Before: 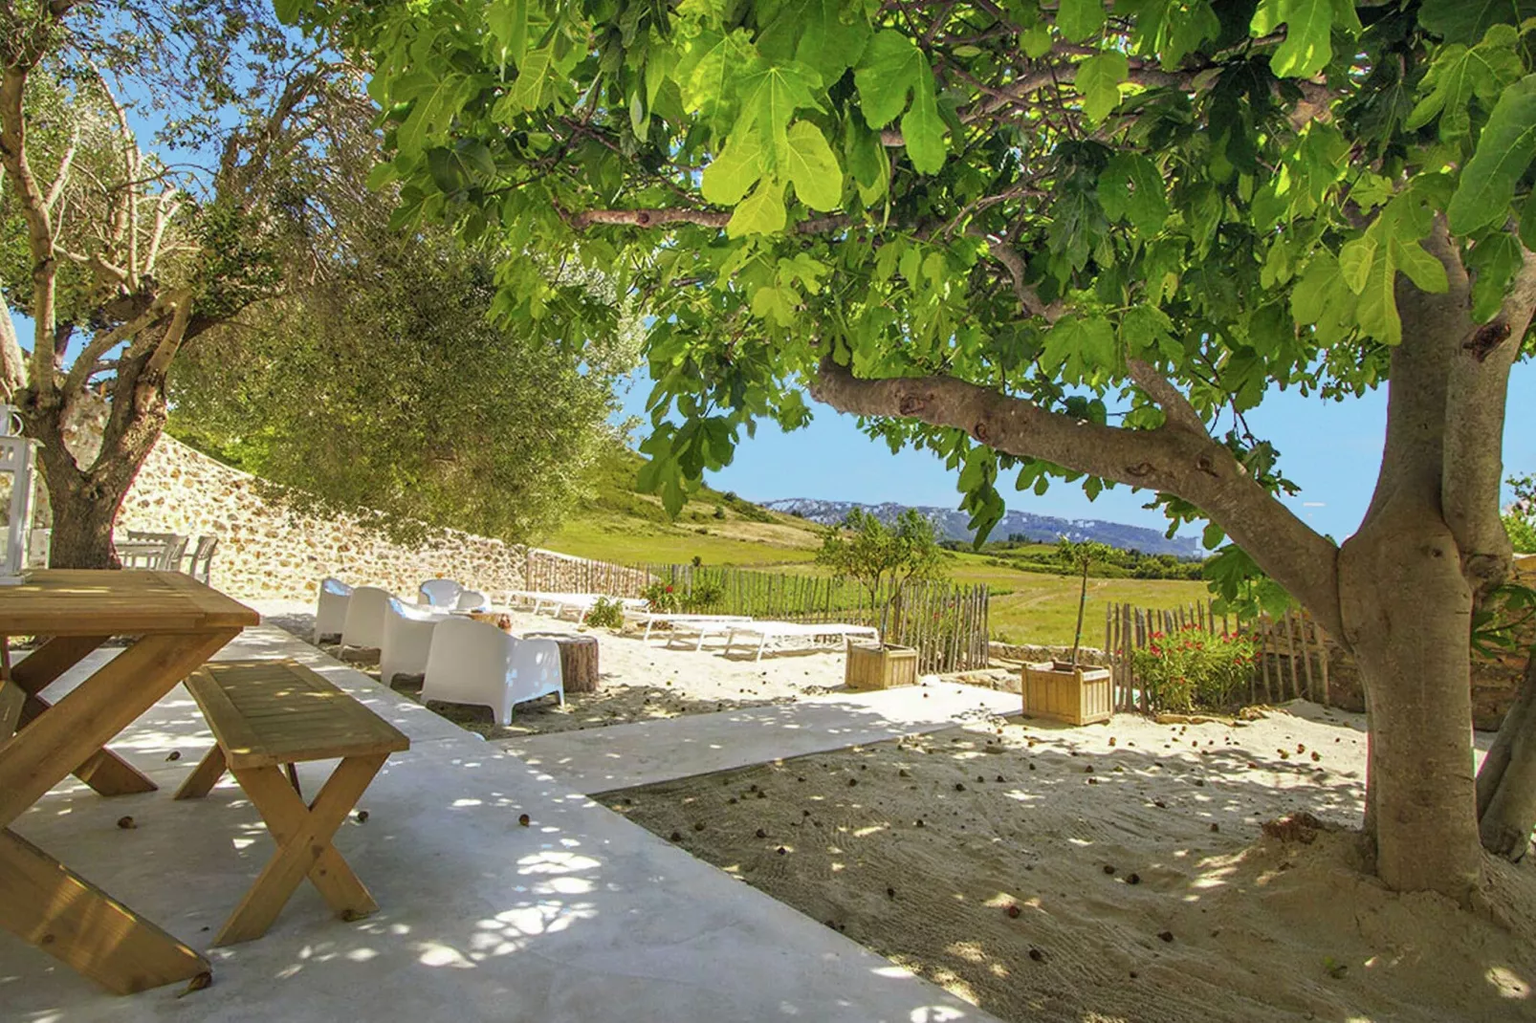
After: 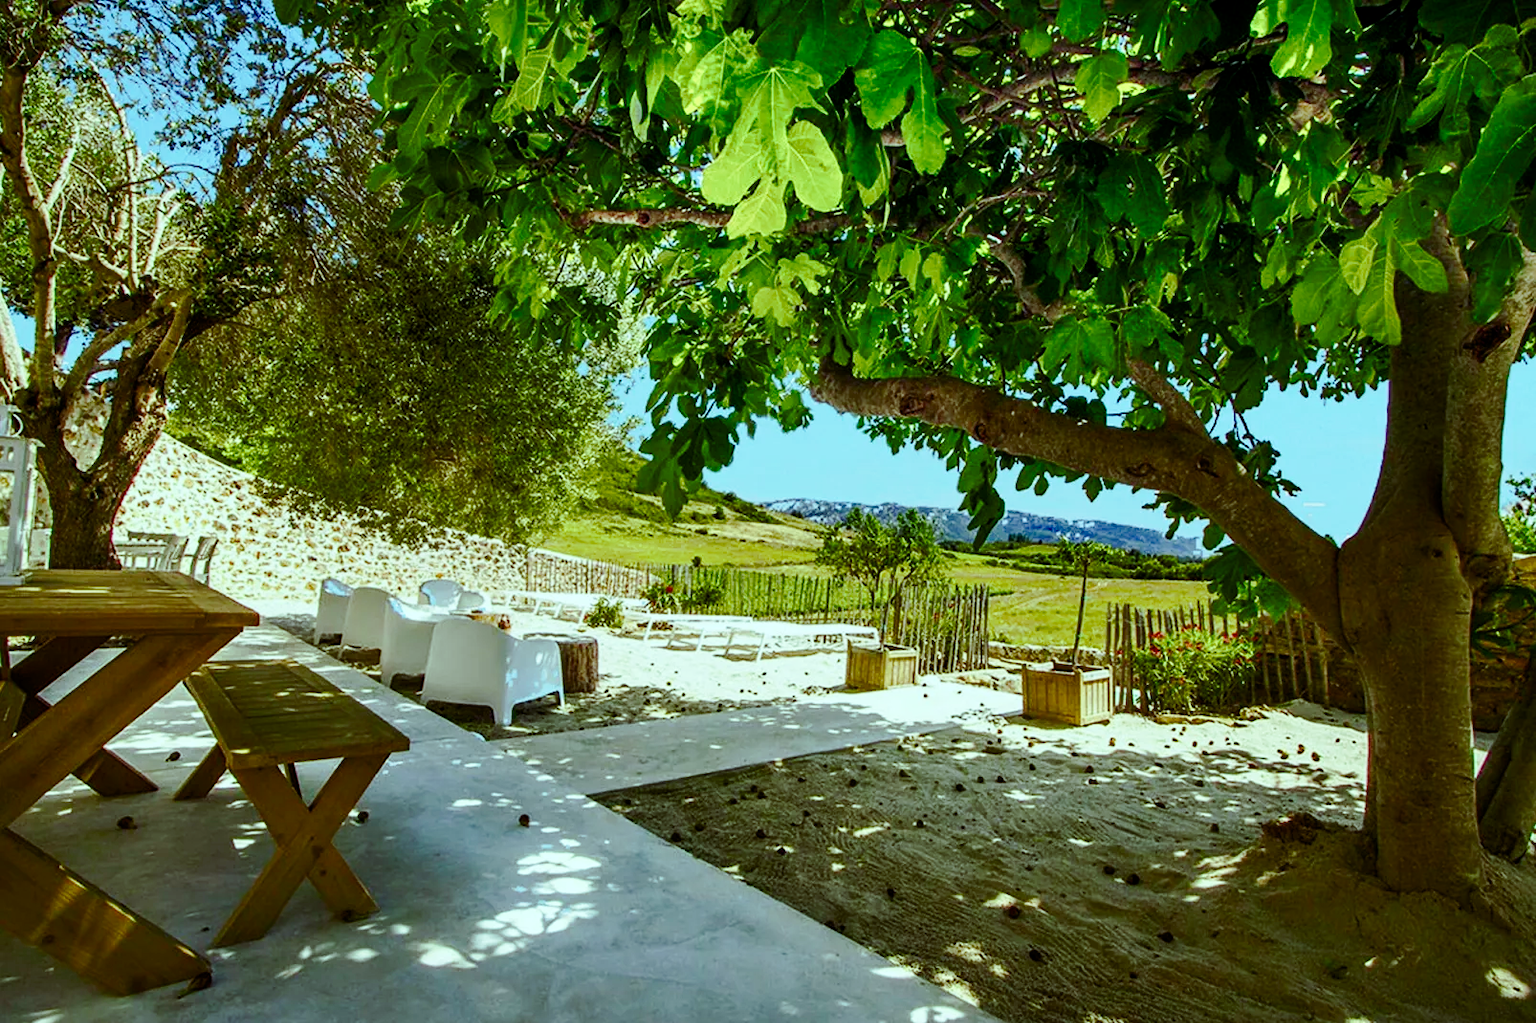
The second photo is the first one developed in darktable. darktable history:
color balance rgb: highlights gain › chroma 5.313%, highlights gain › hue 193.93°, linear chroma grading › global chroma 14.63%, perceptual saturation grading › global saturation 0.943%, perceptual saturation grading › highlights -14.632%, perceptual saturation grading › shadows 25.959%, perceptual brilliance grading › highlights 4.038%, perceptual brilliance grading › mid-tones -18.572%, perceptual brilliance grading › shadows -41.319%, saturation formula JzAzBz (2021)
tone curve: curves: ch0 [(0, 0) (0.058, 0.027) (0.214, 0.183) (0.295, 0.288) (0.48, 0.541) (0.658, 0.703) (0.741, 0.775) (0.844, 0.866) (0.986, 0.957)]; ch1 [(0, 0) (0.172, 0.123) (0.312, 0.296) (0.437, 0.429) (0.471, 0.469) (0.502, 0.5) (0.513, 0.515) (0.572, 0.603) (0.617, 0.653) (0.68, 0.724) (0.889, 0.924) (1, 1)]; ch2 [(0, 0) (0.411, 0.424) (0.489, 0.49) (0.502, 0.5) (0.512, 0.524) (0.549, 0.578) (0.604, 0.628) (0.709, 0.748) (1, 1)], preserve colors none
exposure: black level correction 0.007, compensate highlight preservation false
